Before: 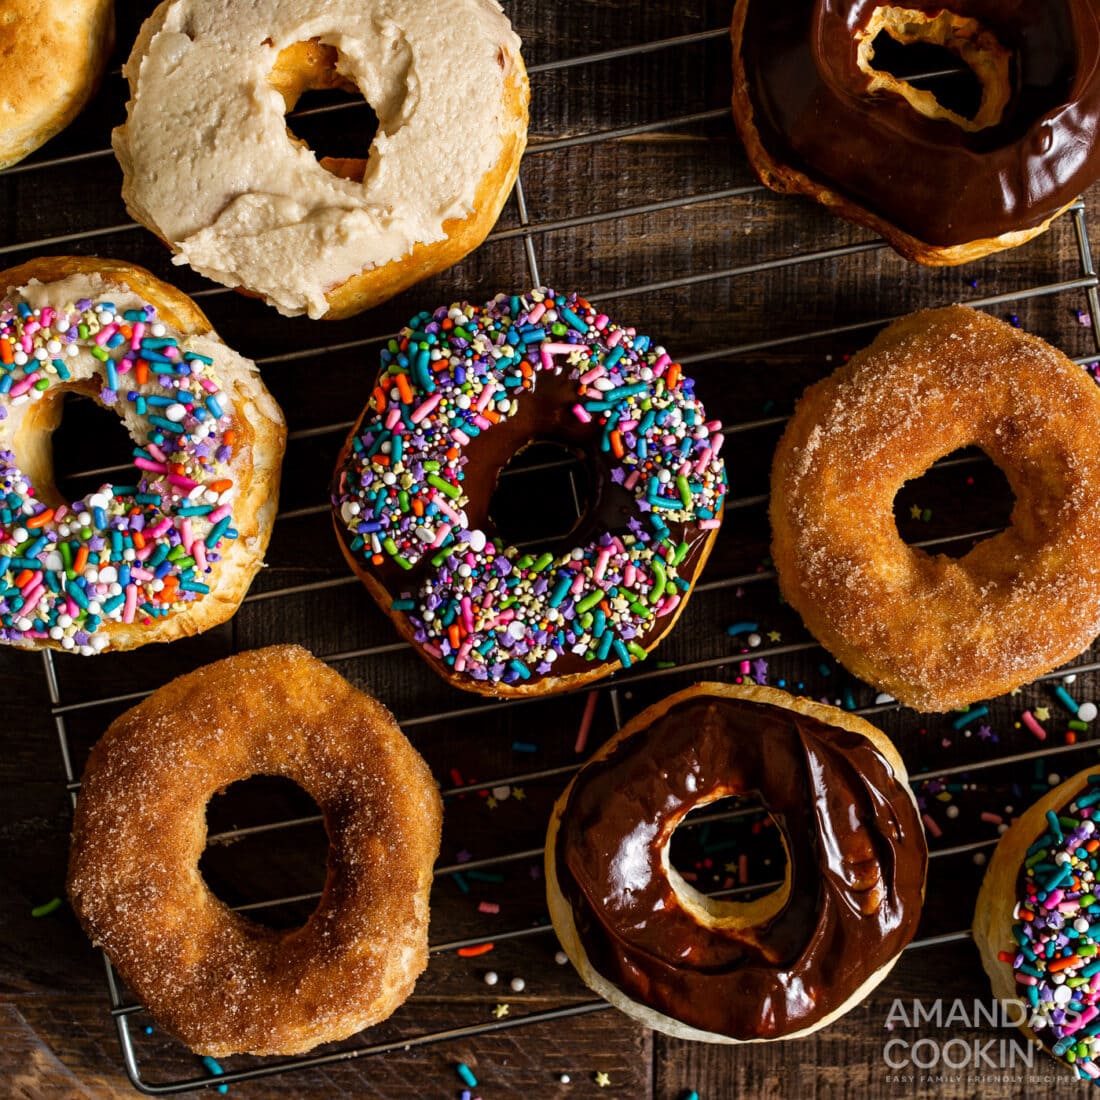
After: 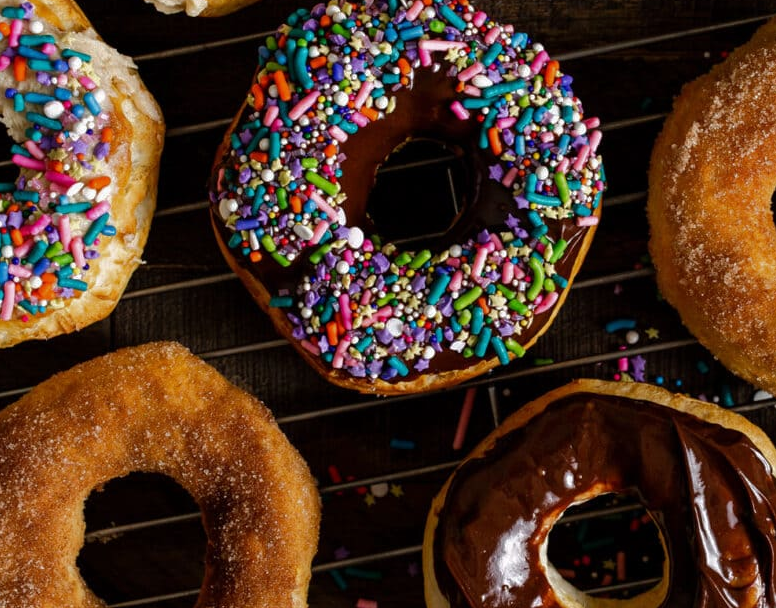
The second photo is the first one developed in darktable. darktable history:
tone curve: curves: ch0 [(0, 0) (0.568, 0.517) (0.8, 0.717) (1, 1)]
crop: left 11.123%, top 27.61%, right 18.3%, bottom 17.034%
